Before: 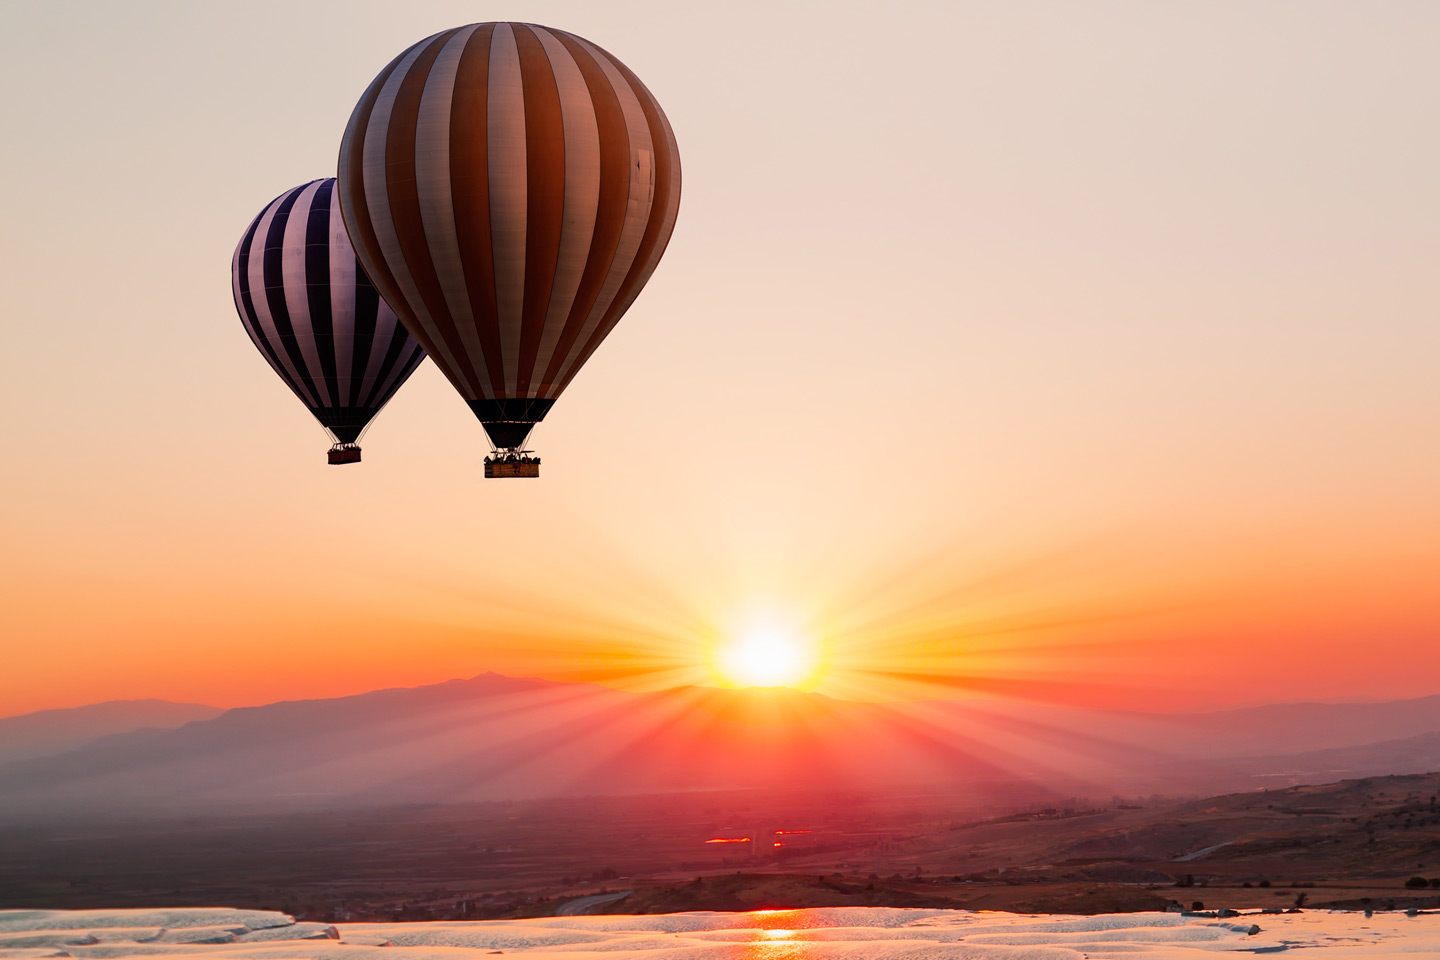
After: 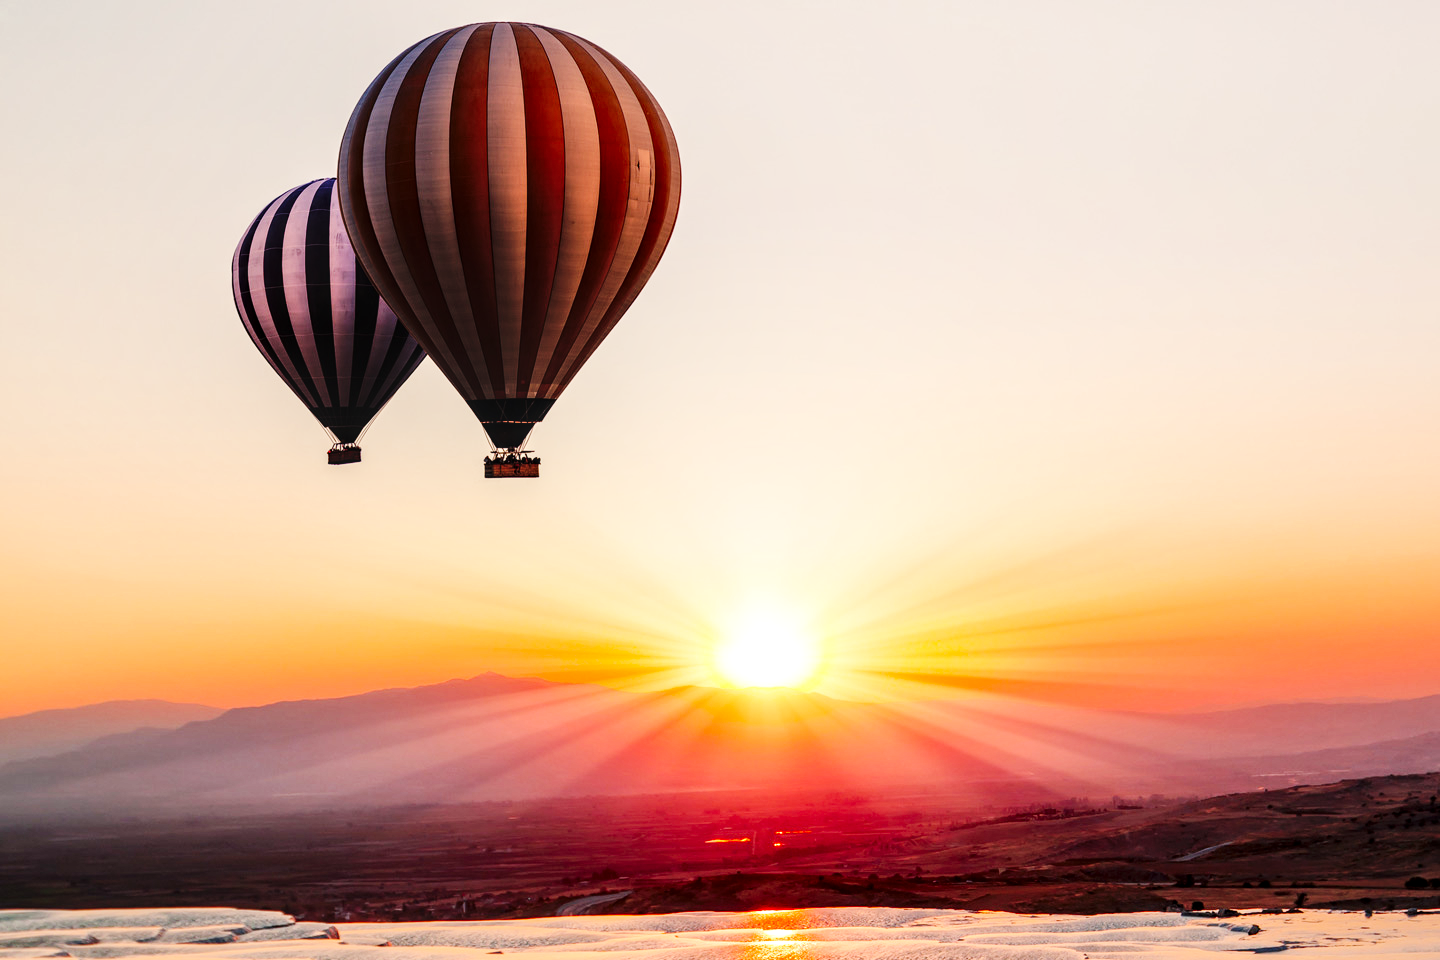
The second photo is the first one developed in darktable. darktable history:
base curve: curves: ch0 [(0, 0) (0.036, 0.025) (0.121, 0.166) (0.206, 0.329) (0.605, 0.79) (1, 1)], preserve colors none
local contrast: highlights 59%, detail 145%
